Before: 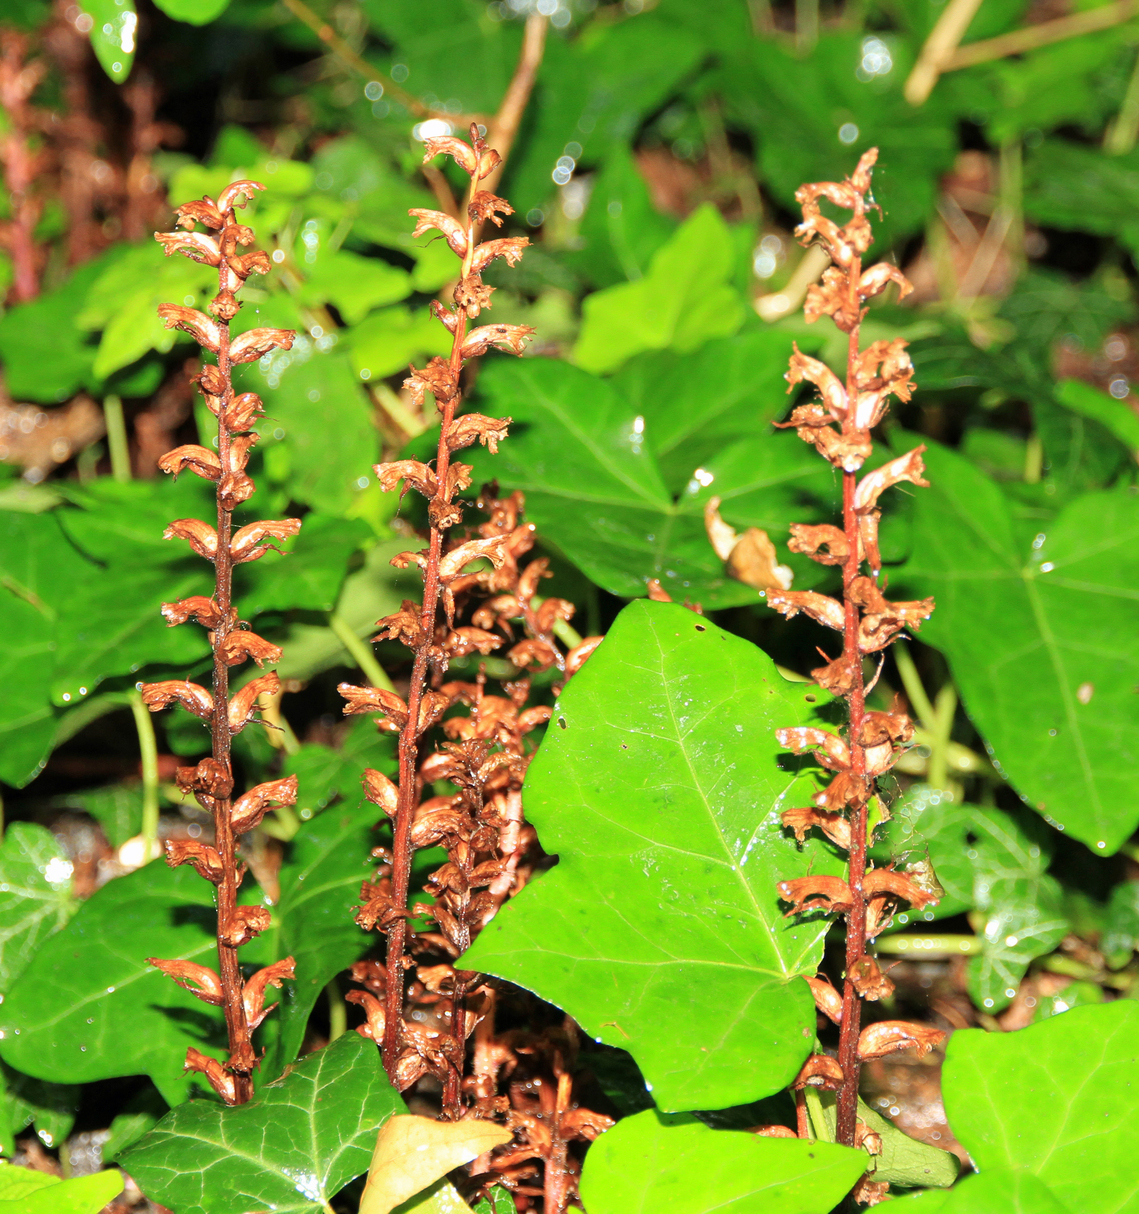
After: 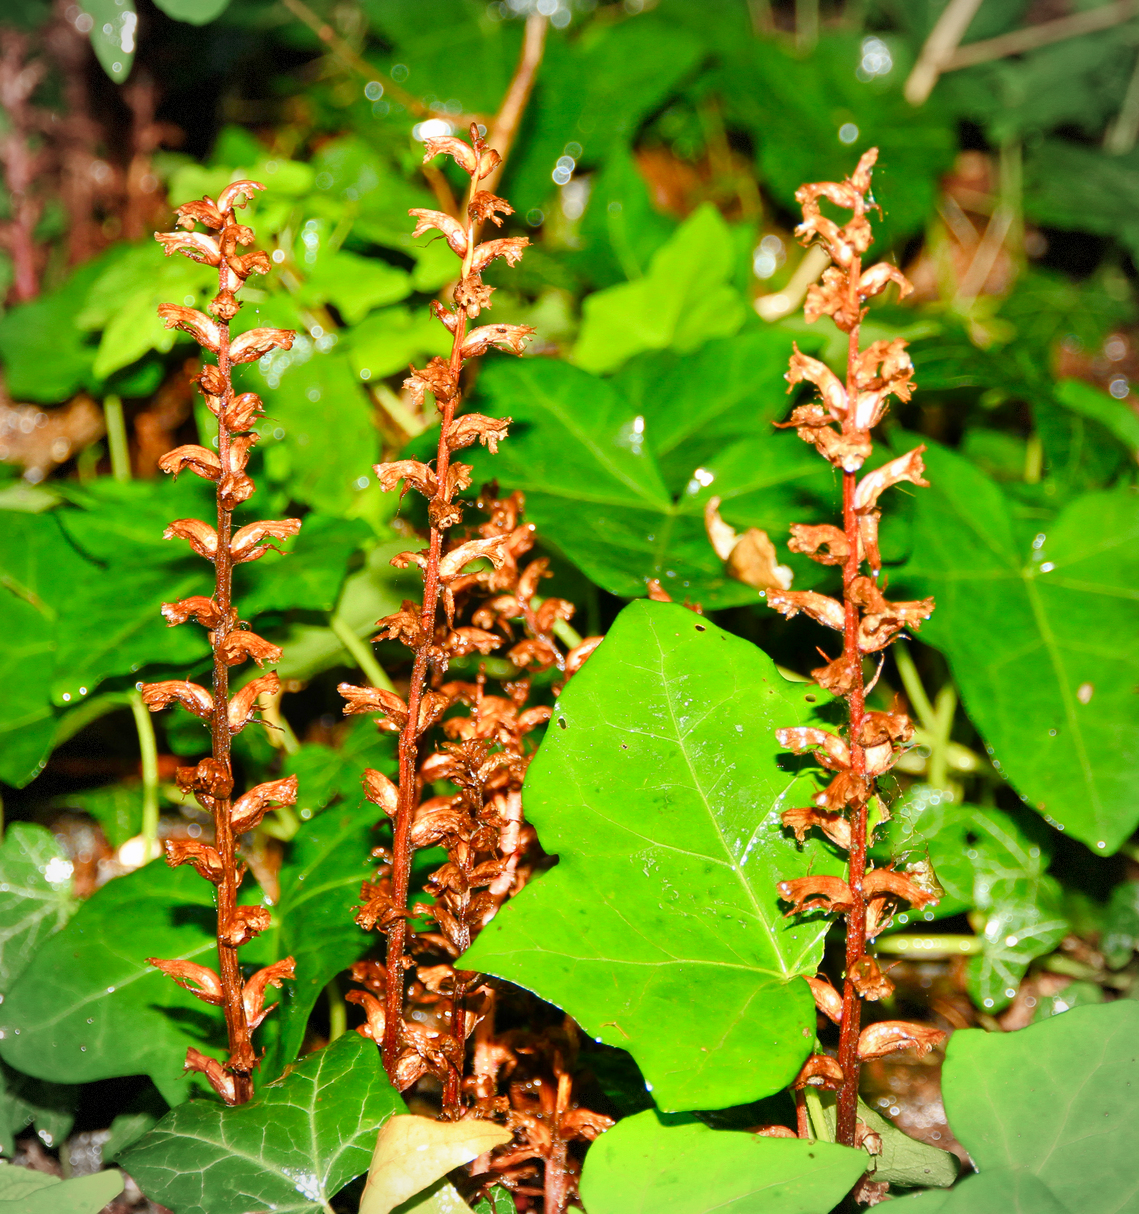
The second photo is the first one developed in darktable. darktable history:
shadows and highlights: shadows 49.16, highlights -42.96, soften with gaussian
color balance rgb: linear chroma grading › global chroma 14.505%, perceptual saturation grading › global saturation -0.046%, perceptual saturation grading › highlights -16.752%, perceptual saturation grading › mid-tones 33.307%, perceptual saturation grading › shadows 50.426%, global vibrance 9.168%
vignetting: brightness -0.335, dithering 8-bit output, unbound false
tone curve: curves: ch0 [(0, 0) (0.003, 0.003) (0.011, 0.011) (0.025, 0.025) (0.044, 0.044) (0.069, 0.068) (0.1, 0.098) (0.136, 0.134) (0.177, 0.175) (0.224, 0.221) (0.277, 0.273) (0.335, 0.33) (0.399, 0.393) (0.468, 0.461) (0.543, 0.546) (0.623, 0.625) (0.709, 0.711) (0.801, 0.802) (0.898, 0.898) (1, 1)], color space Lab, independent channels, preserve colors none
